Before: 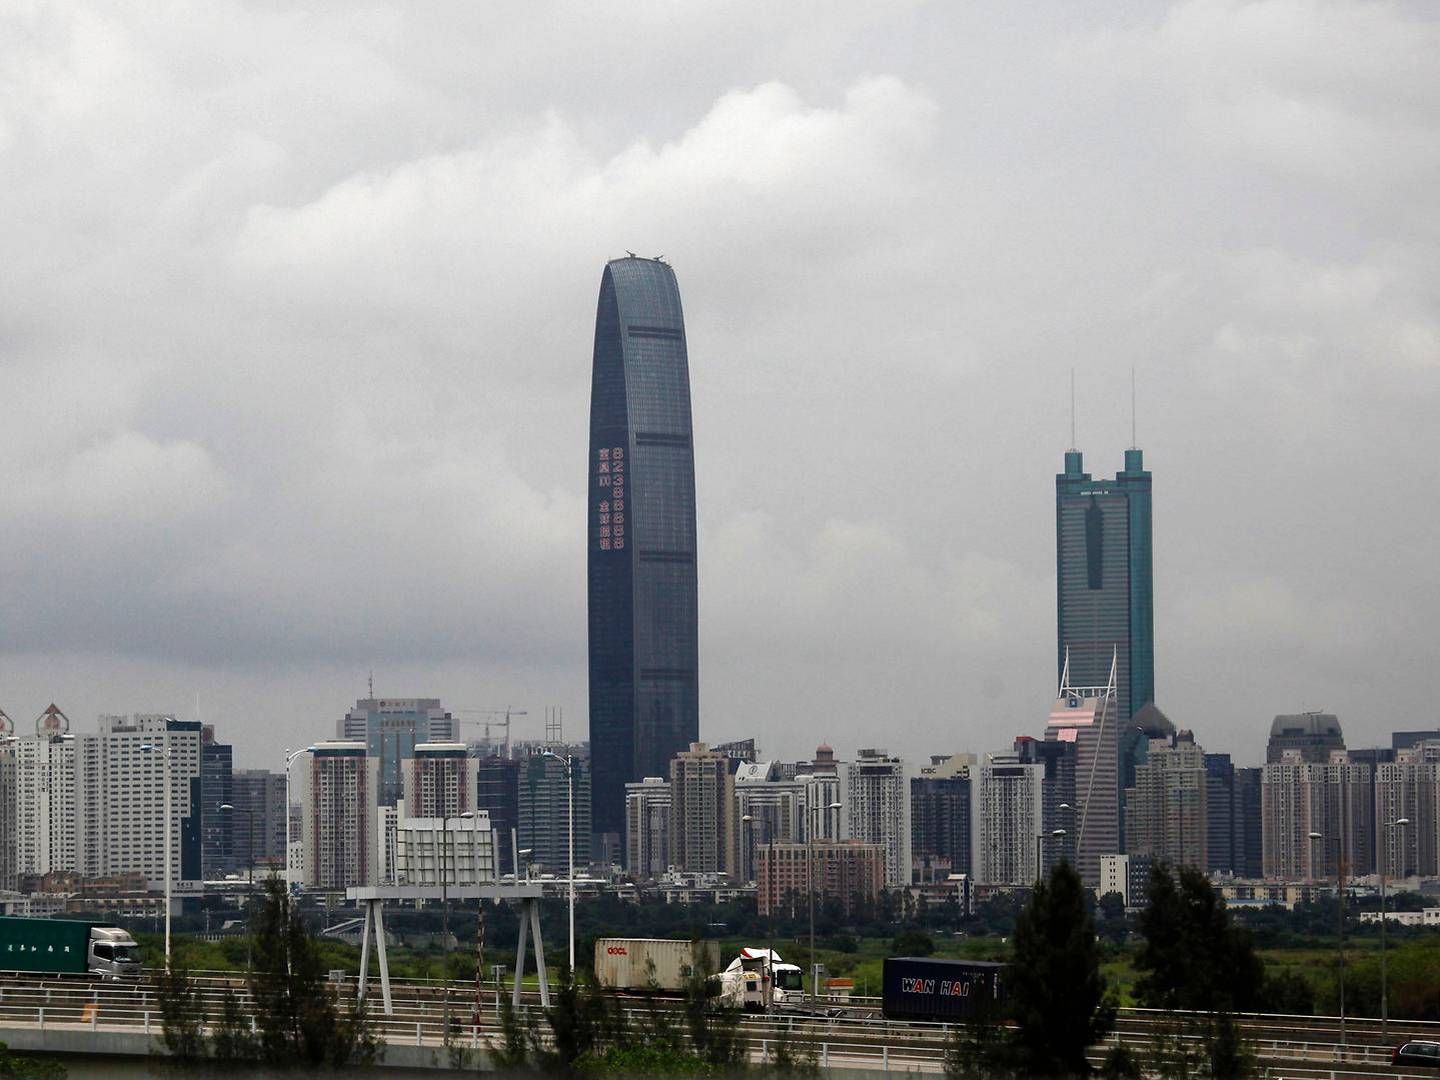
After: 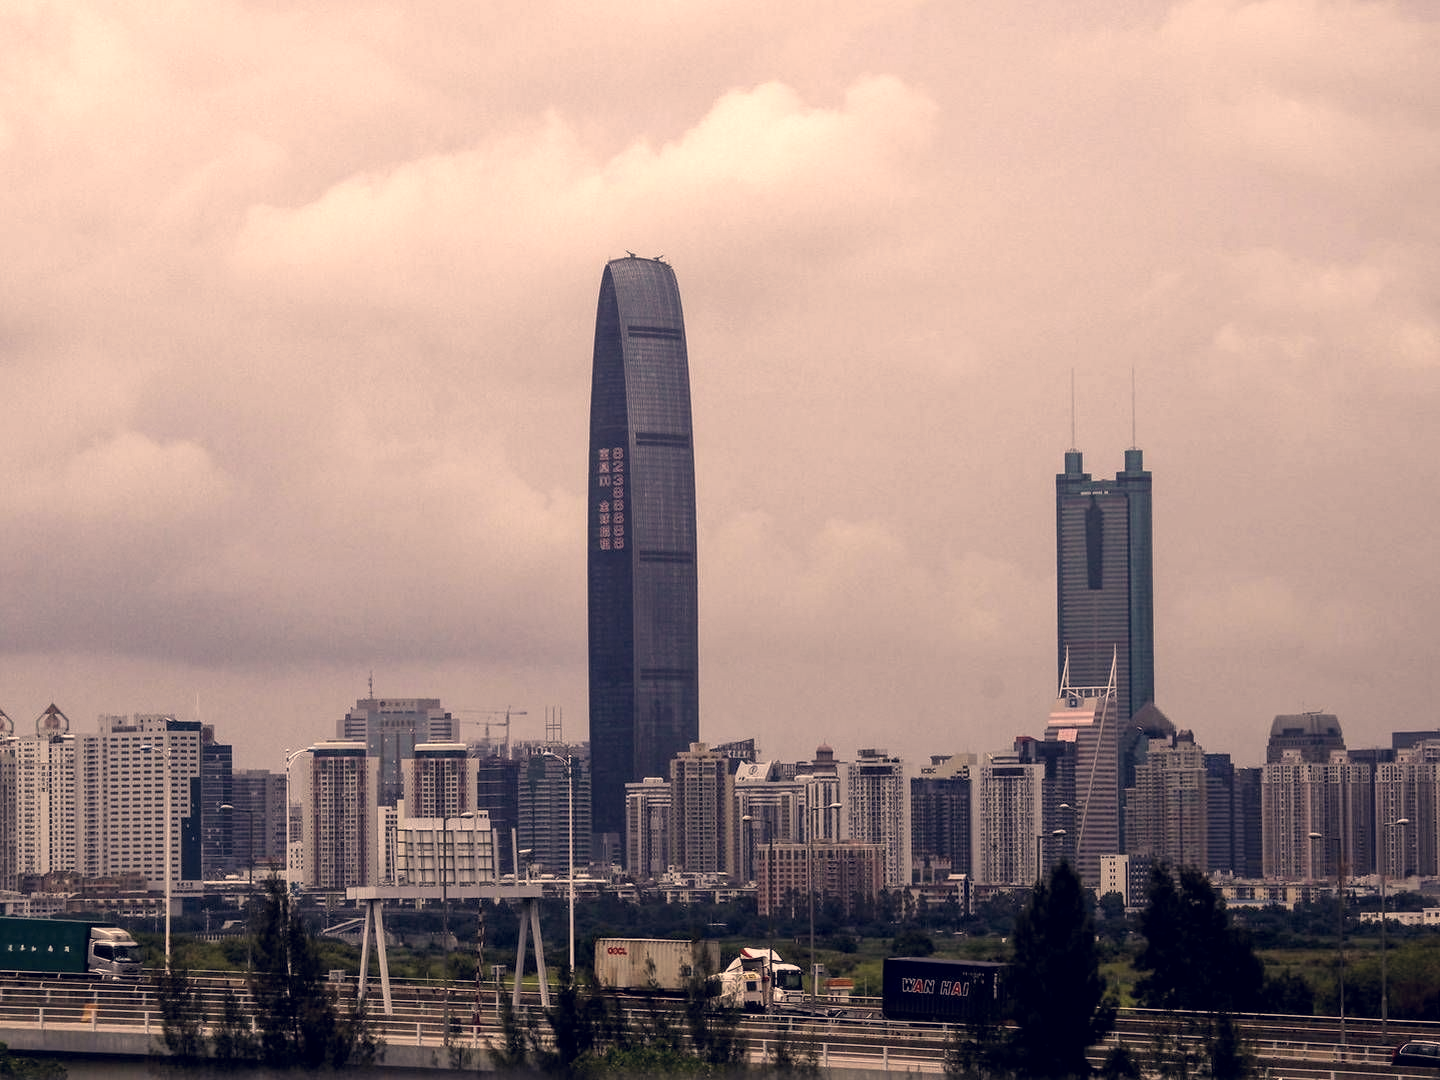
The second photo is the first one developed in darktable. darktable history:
color correction: highlights a* 19.59, highlights b* 27.49, shadows a* 3.46, shadows b* -17.28, saturation 0.73
local contrast: on, module defaults
